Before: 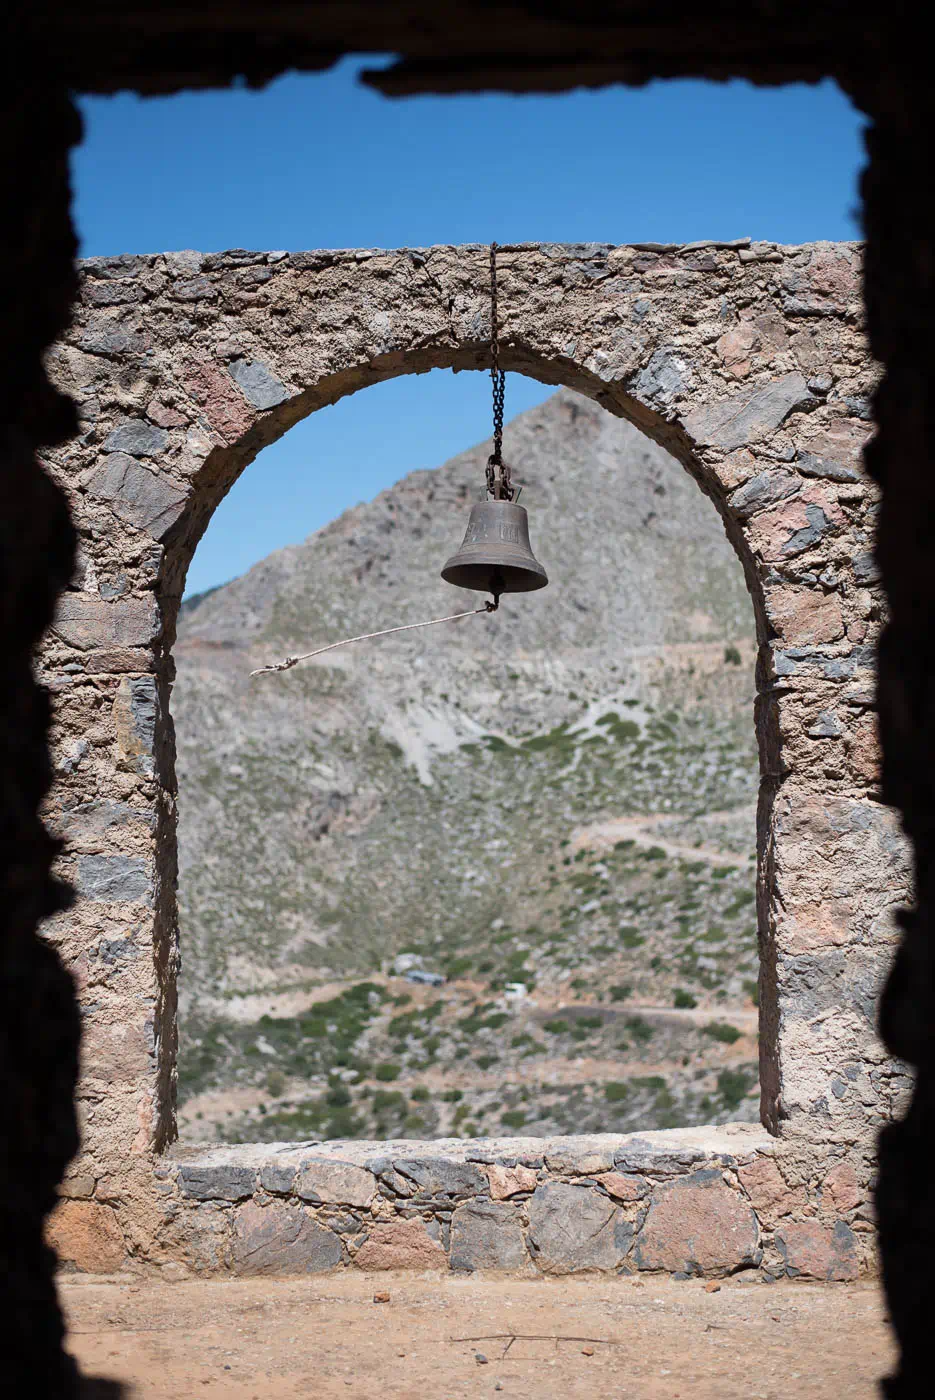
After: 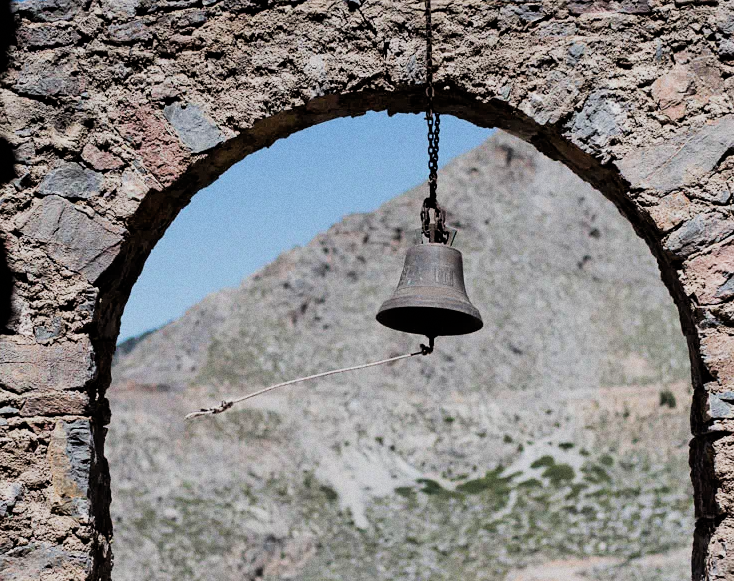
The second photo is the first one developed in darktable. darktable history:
grain: coarseness 0.09 ISO
filmic rgb: black relative exposure -5 EV, hardness 2.88, contrast 1.3, highlights saturation mix -30%
crop: left 7.036%, top 18.398%, right 14.379%, bottom 40.043%
